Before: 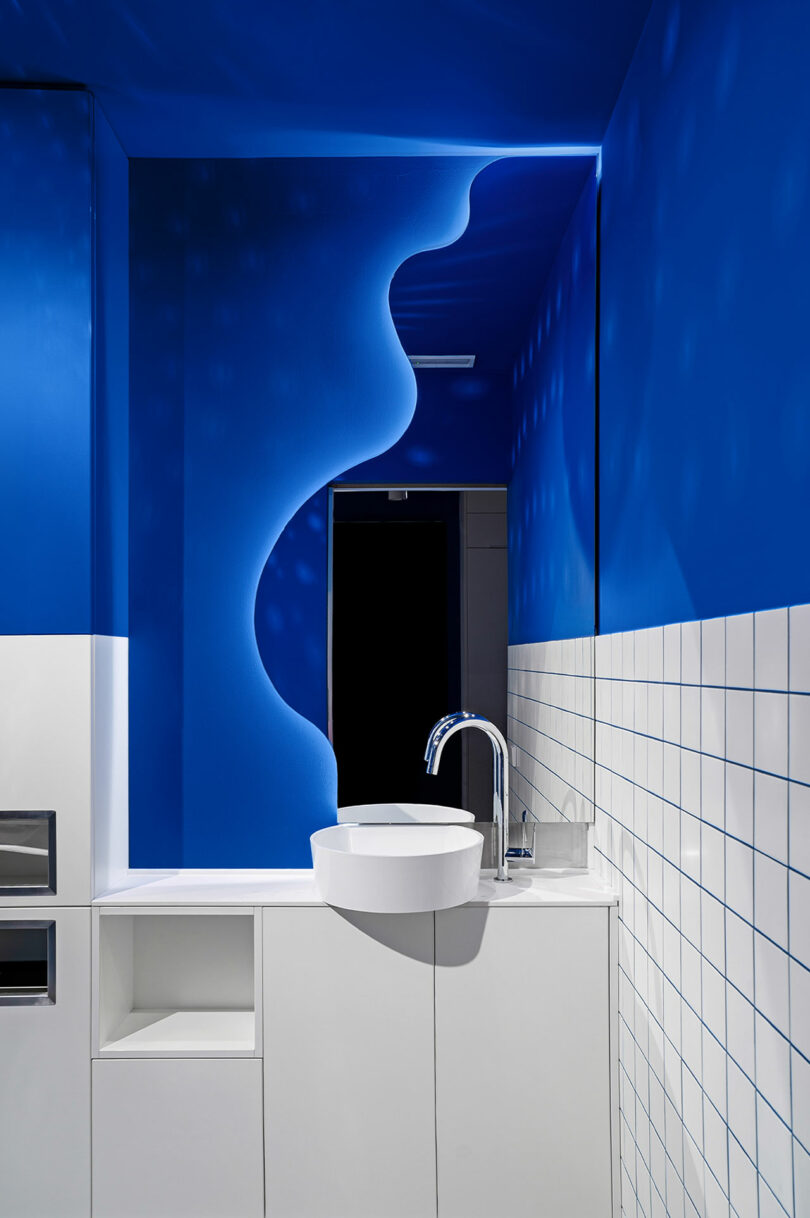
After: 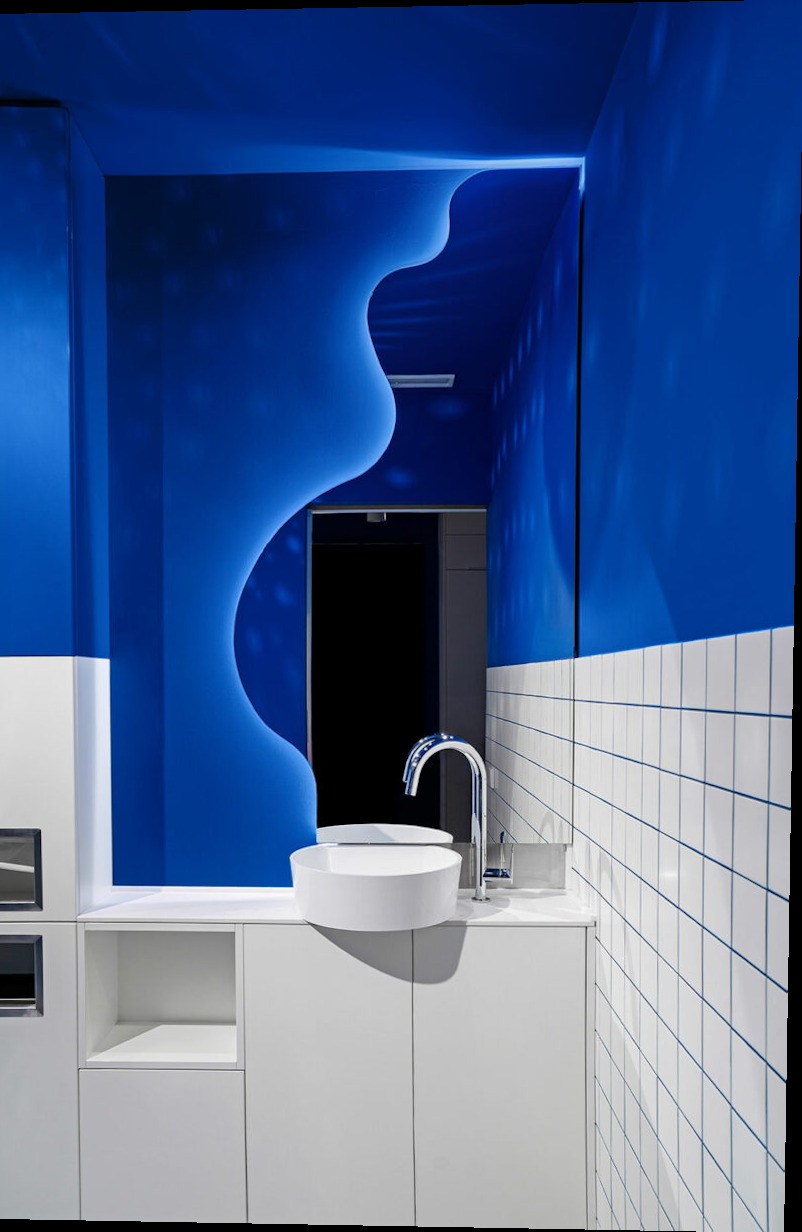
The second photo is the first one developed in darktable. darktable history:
rotate and perspective: lens shift (vertical) 0.048, lens shift (horizontal) -0.024, automatic cropping off
crop and rotate: left 3.238%
